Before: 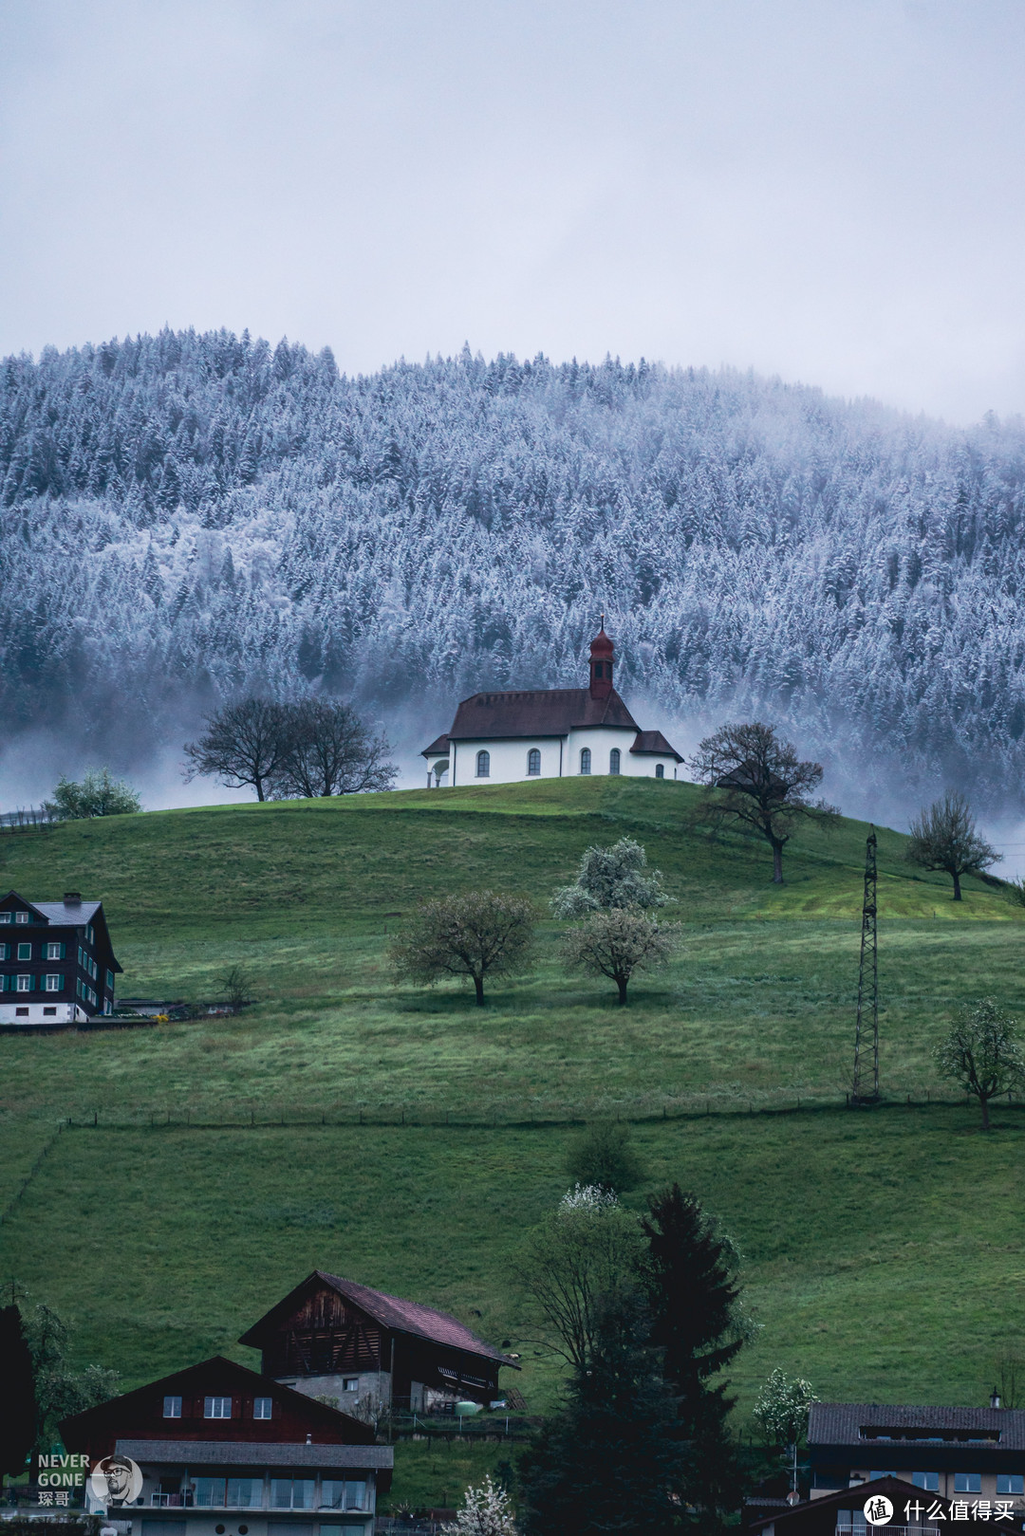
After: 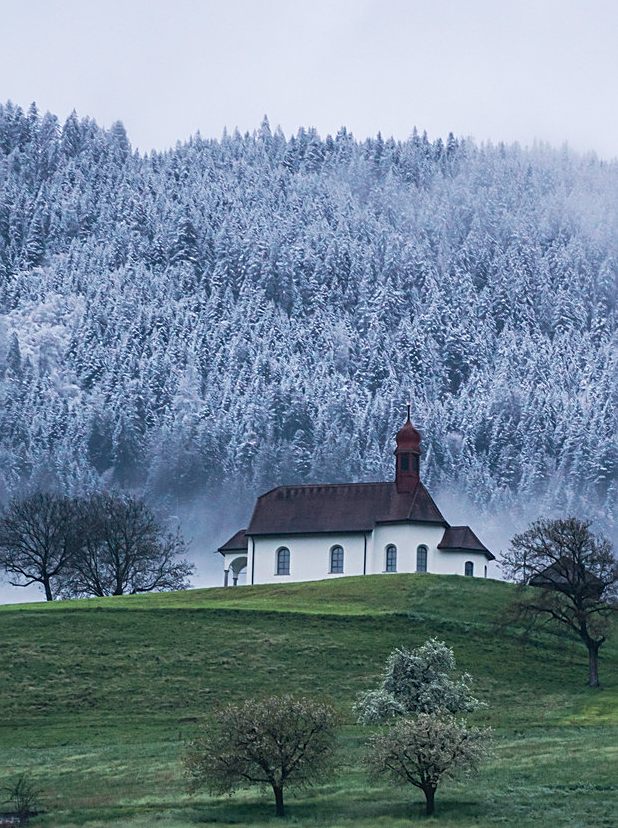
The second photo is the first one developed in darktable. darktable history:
crop: left 20.928%, top 15.131%, right 21.758%, bottom 33.725%
tone equalizer: edges refinement/feathering 500, mask exposure compensation -1.57 EV, preserve details no
sharpen: on, module defaults
